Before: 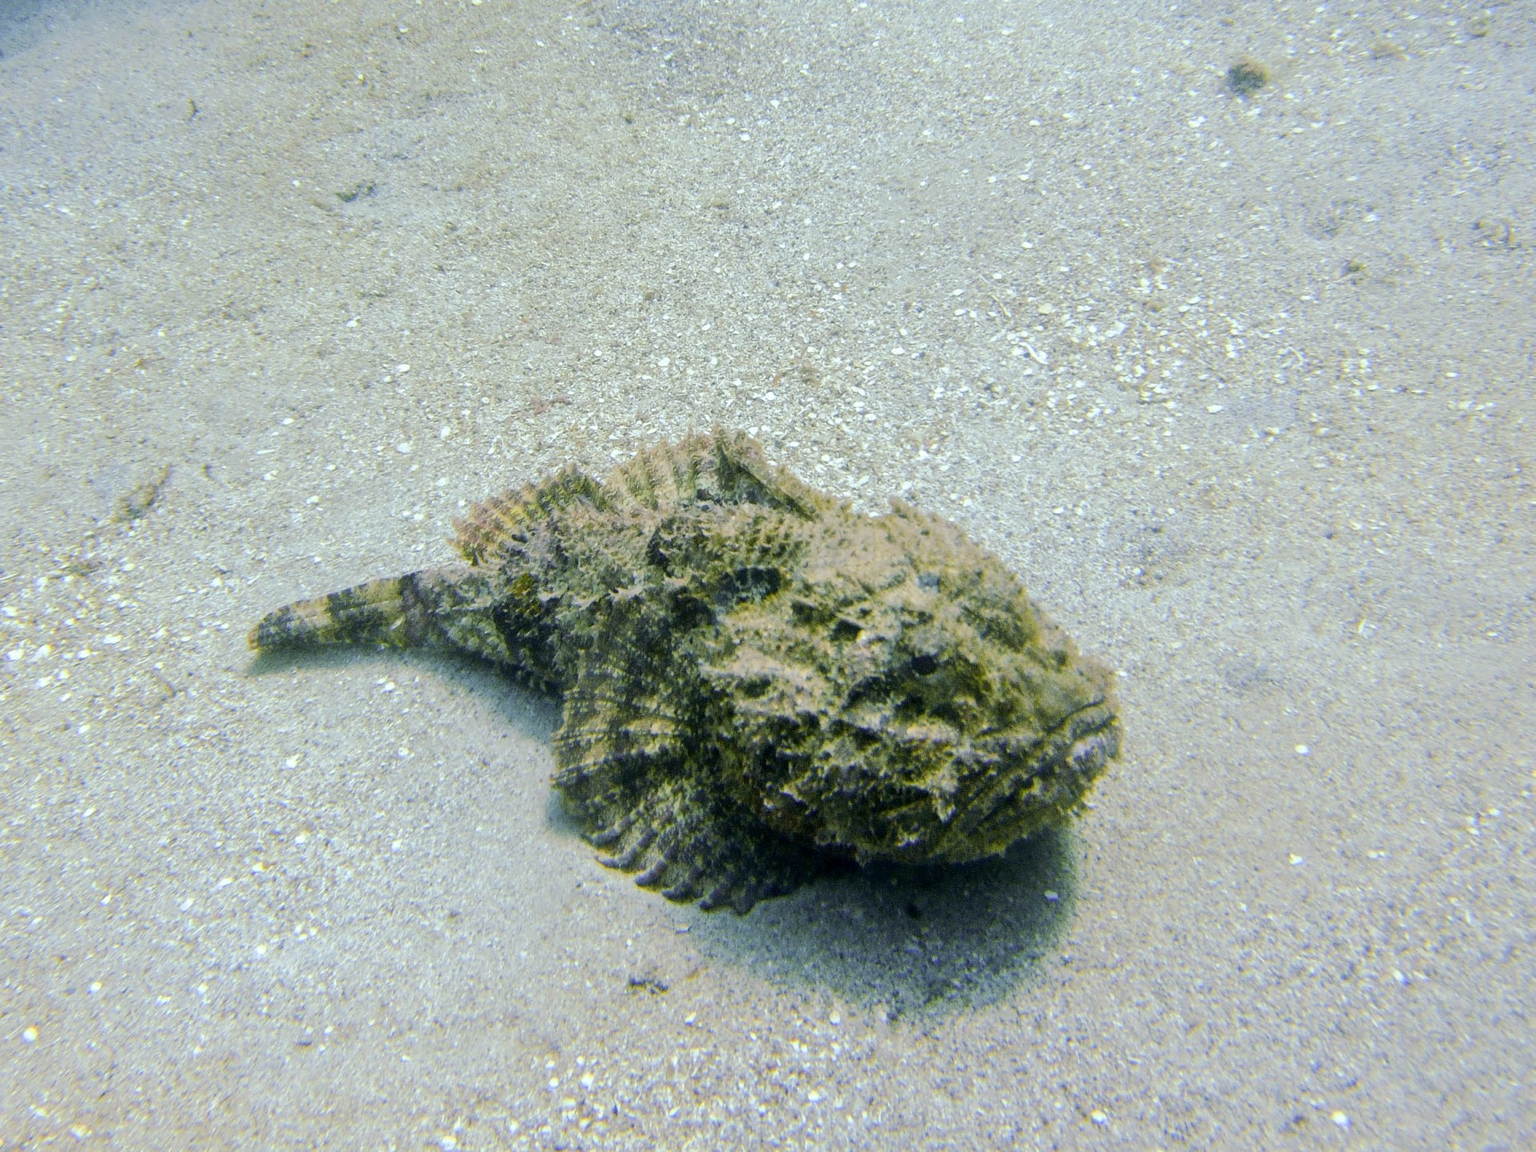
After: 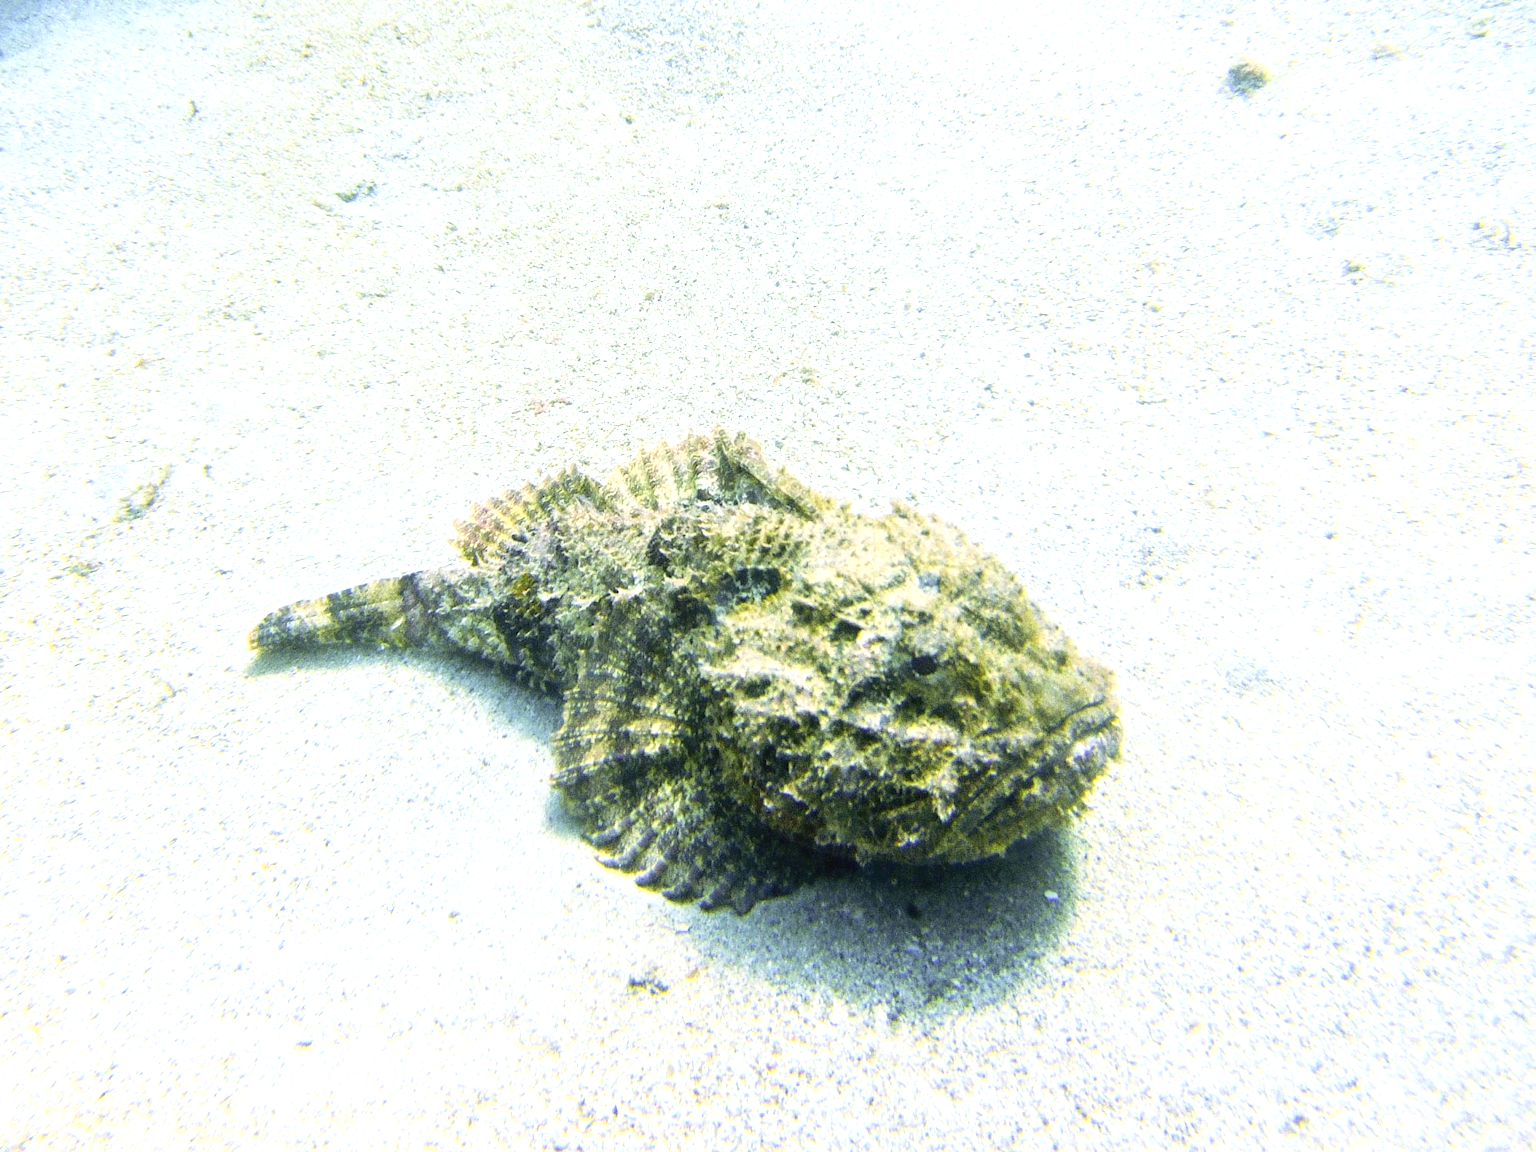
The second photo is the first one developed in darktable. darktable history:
exposure: black level correction -0.002, exposure 1.108 EV, compensate highlight preservation false
